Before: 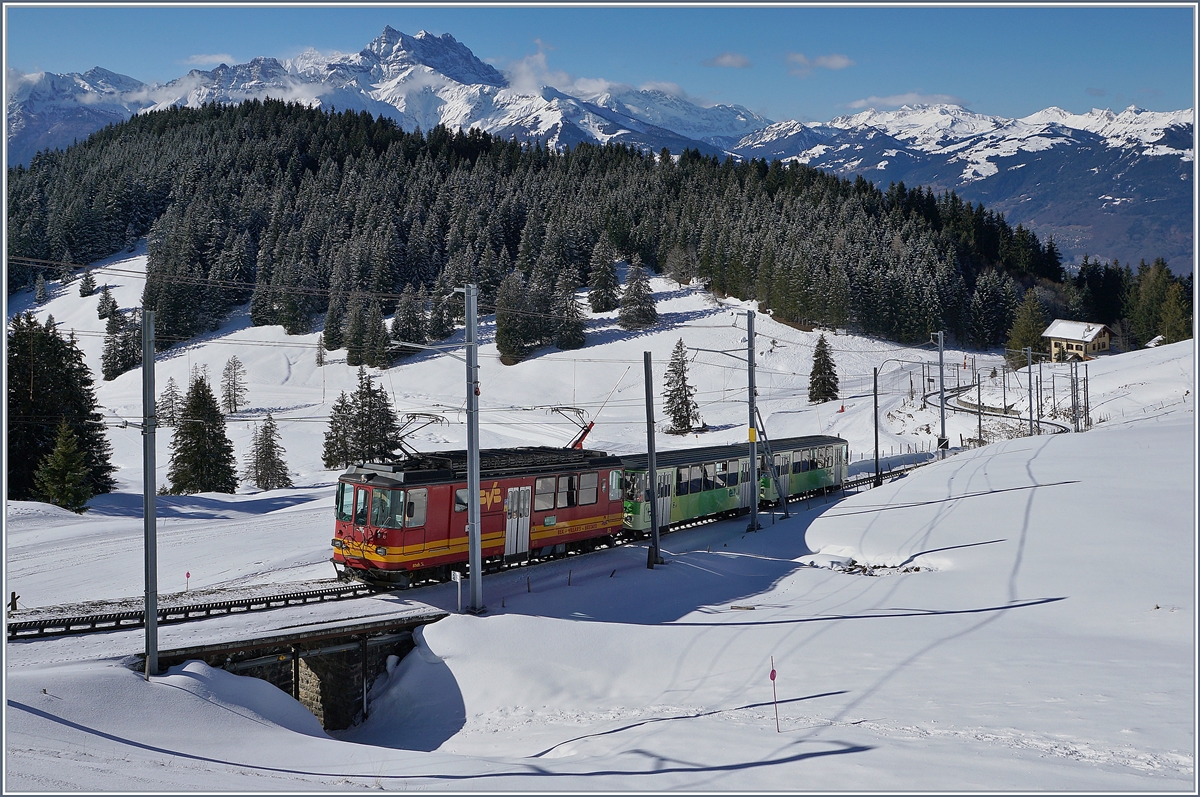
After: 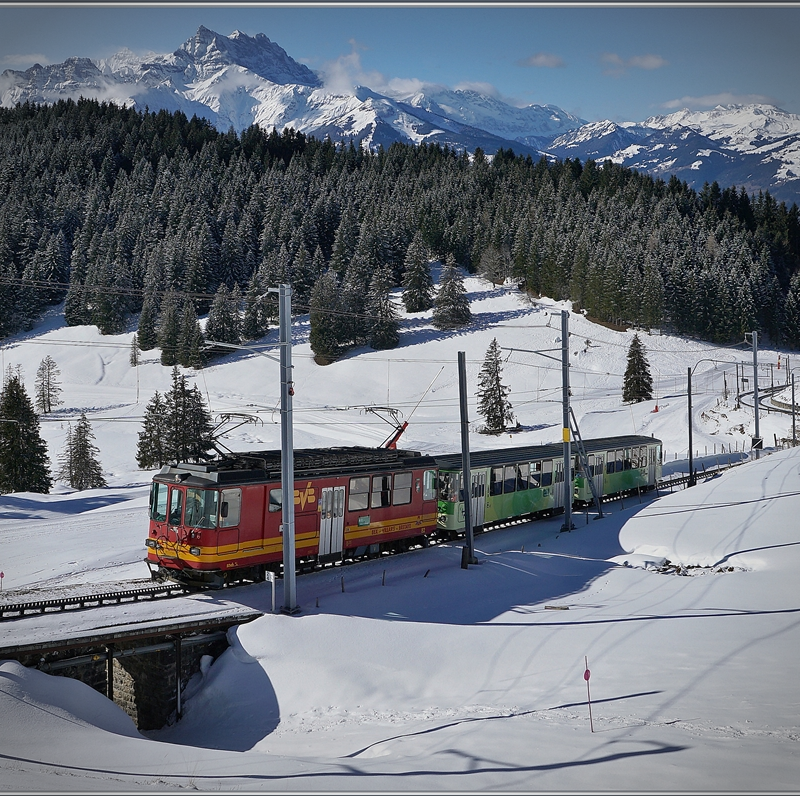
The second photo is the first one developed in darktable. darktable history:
crop and rotate: left 15.536%, right 17.797%
shadows and highlights: shadows 35.46, highlights -34.9, soften with gaussian
vignetting: fall-off start 97.23%, width/height ratio 1.185, unbound false
